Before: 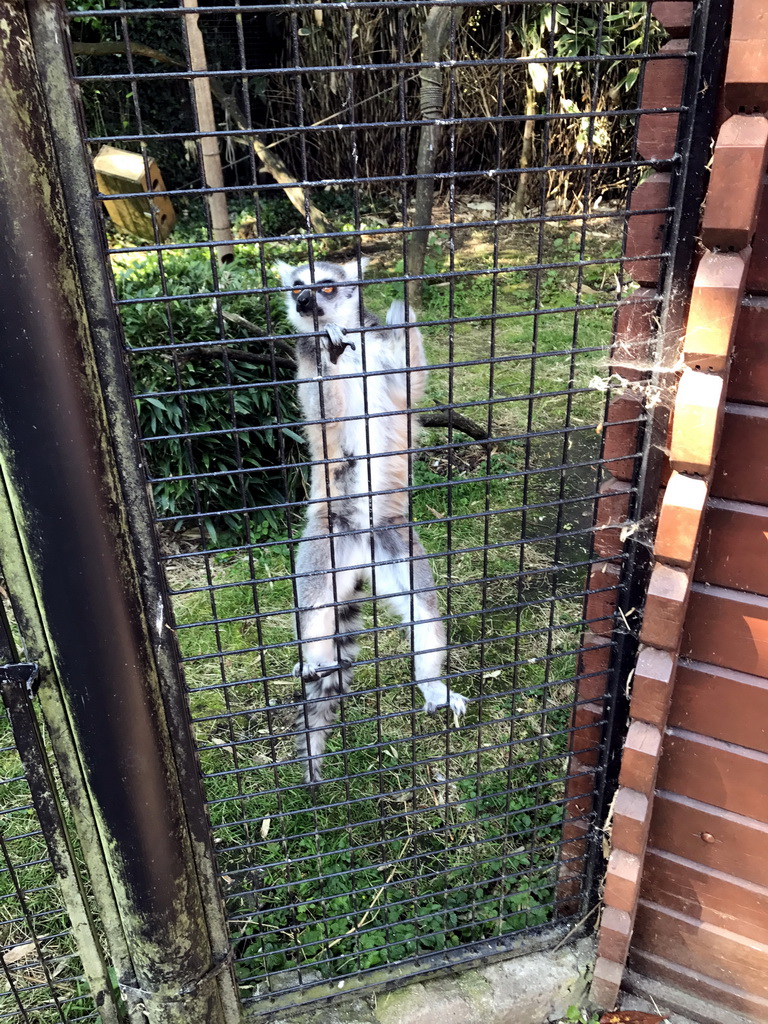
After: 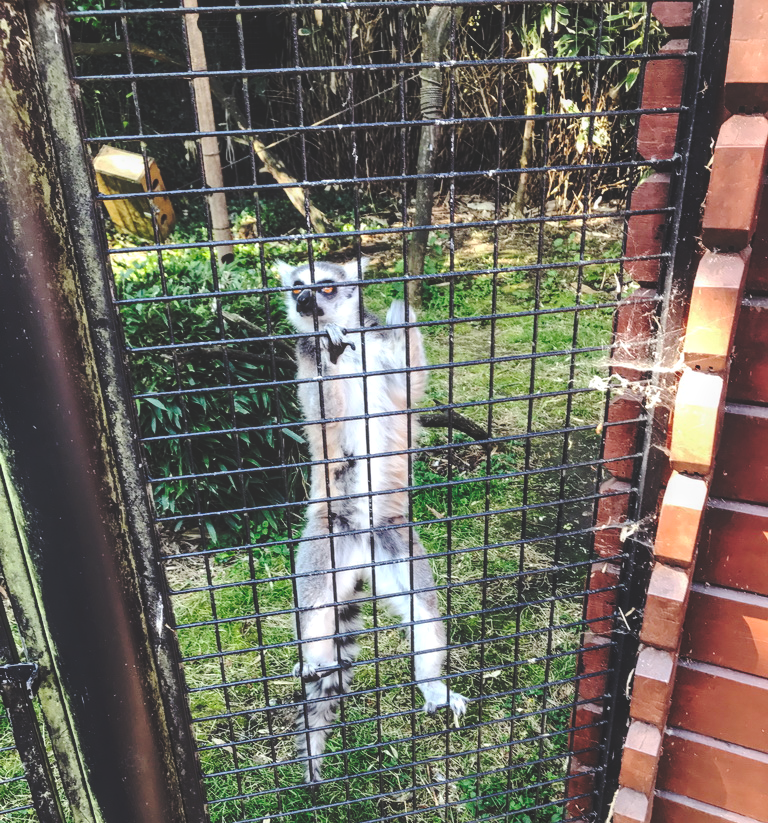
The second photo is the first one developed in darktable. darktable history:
crop: bottom 19.586%
local contrast: on, module defaults
base curve: curves: ch0 [(0, 0.024) (0.055, 0.065) (0.121, 0.166) (0.236, 0.319) (0.693, 0.726) (1, 1)], preserve colors none
